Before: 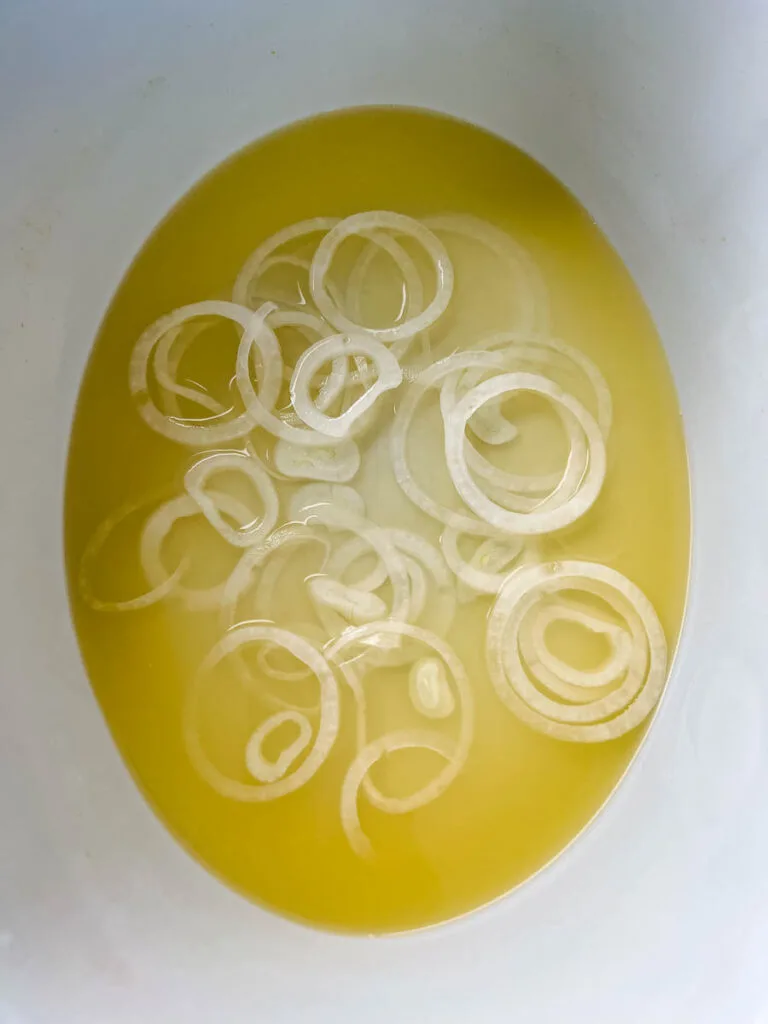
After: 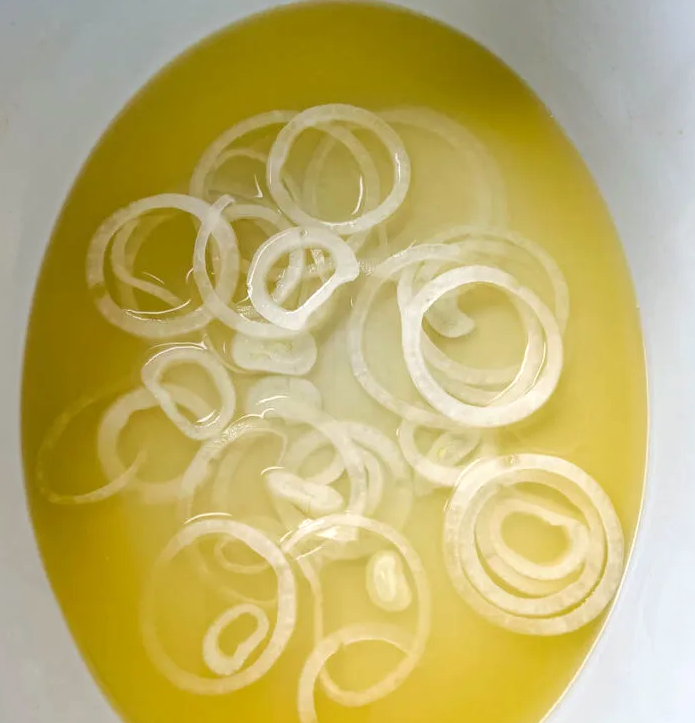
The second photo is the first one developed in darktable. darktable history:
crop: left 5.649%, top 10.457%, right 3.799%, bottom 18.853%
sharpen: radius 2.92, amount 0.863, threshold 47.385
exposure: exposure 0.232 EV, compensate highlight preservation false
